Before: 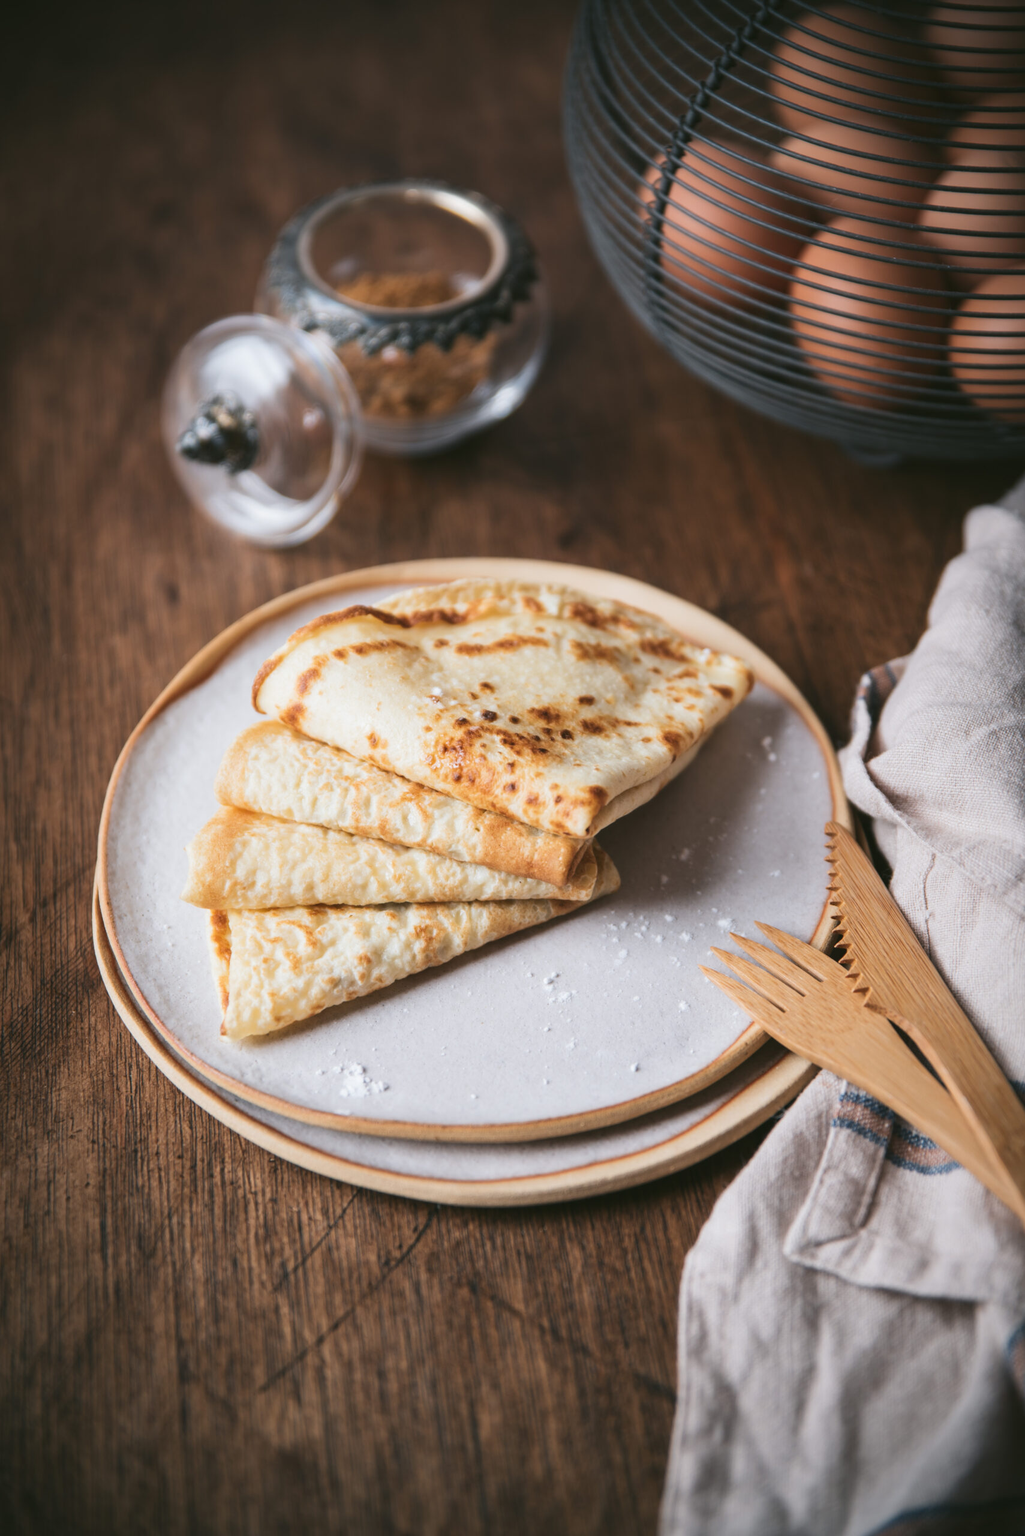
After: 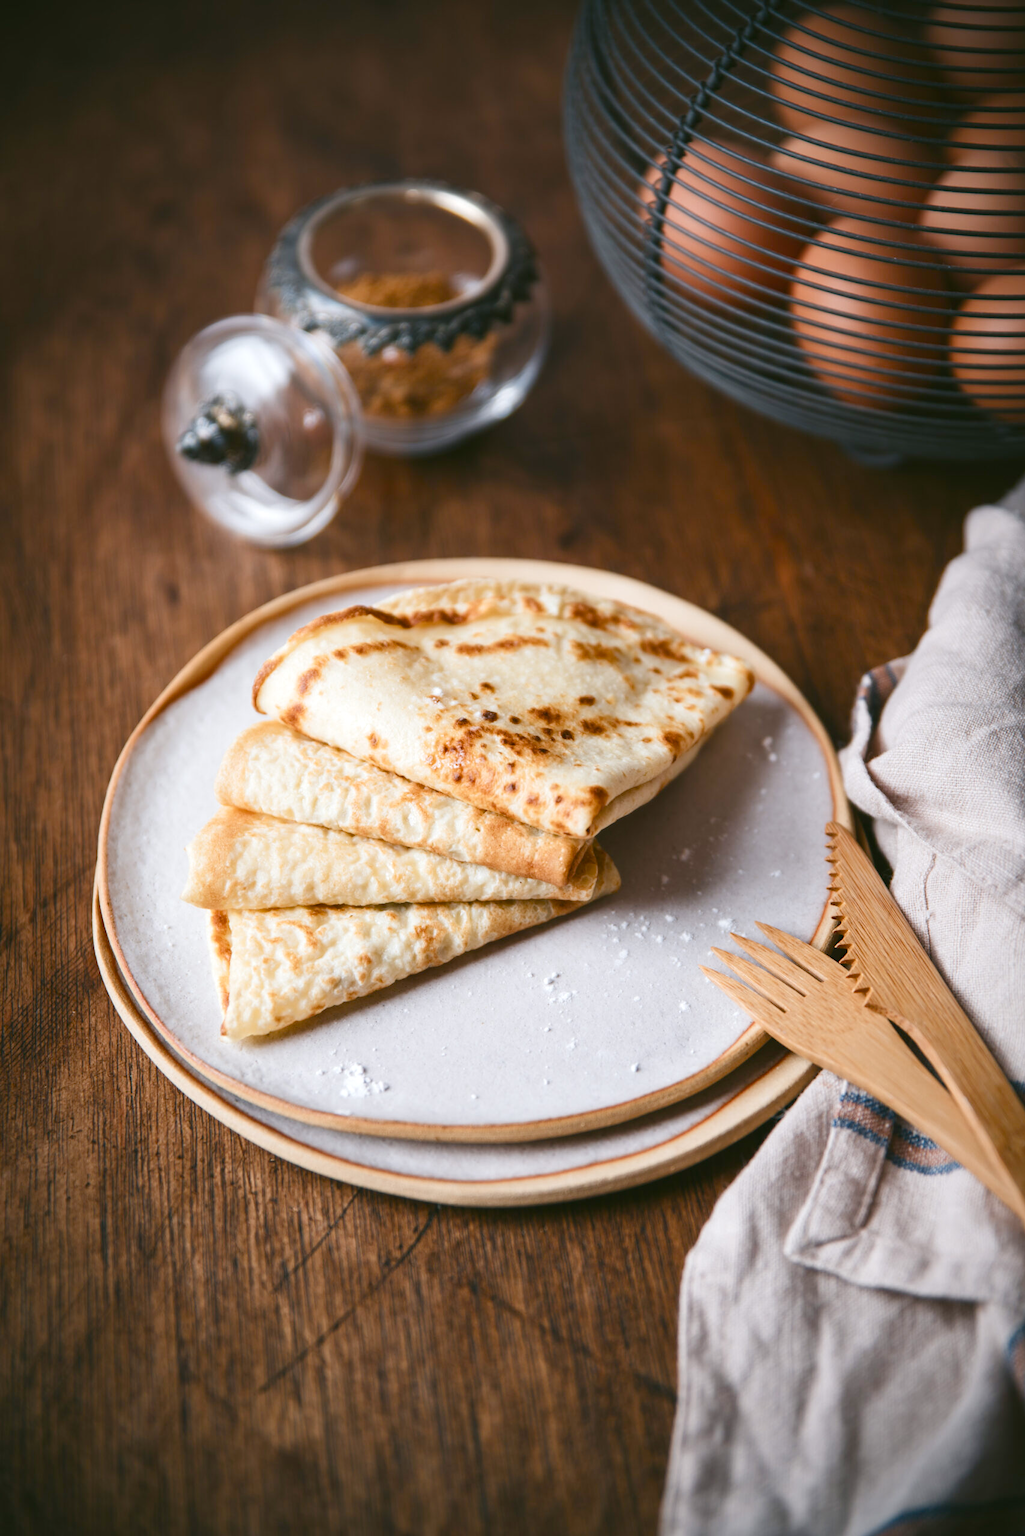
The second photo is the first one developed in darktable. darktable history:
color balance rgb: highlights gain › luminance 14.975%, perceptual saturation grading › global saturation 24.915%, perceptual saturation grading › highlights -50.145%, perceptual saturation grading › shadows 30.77%, global vibrance 20%
